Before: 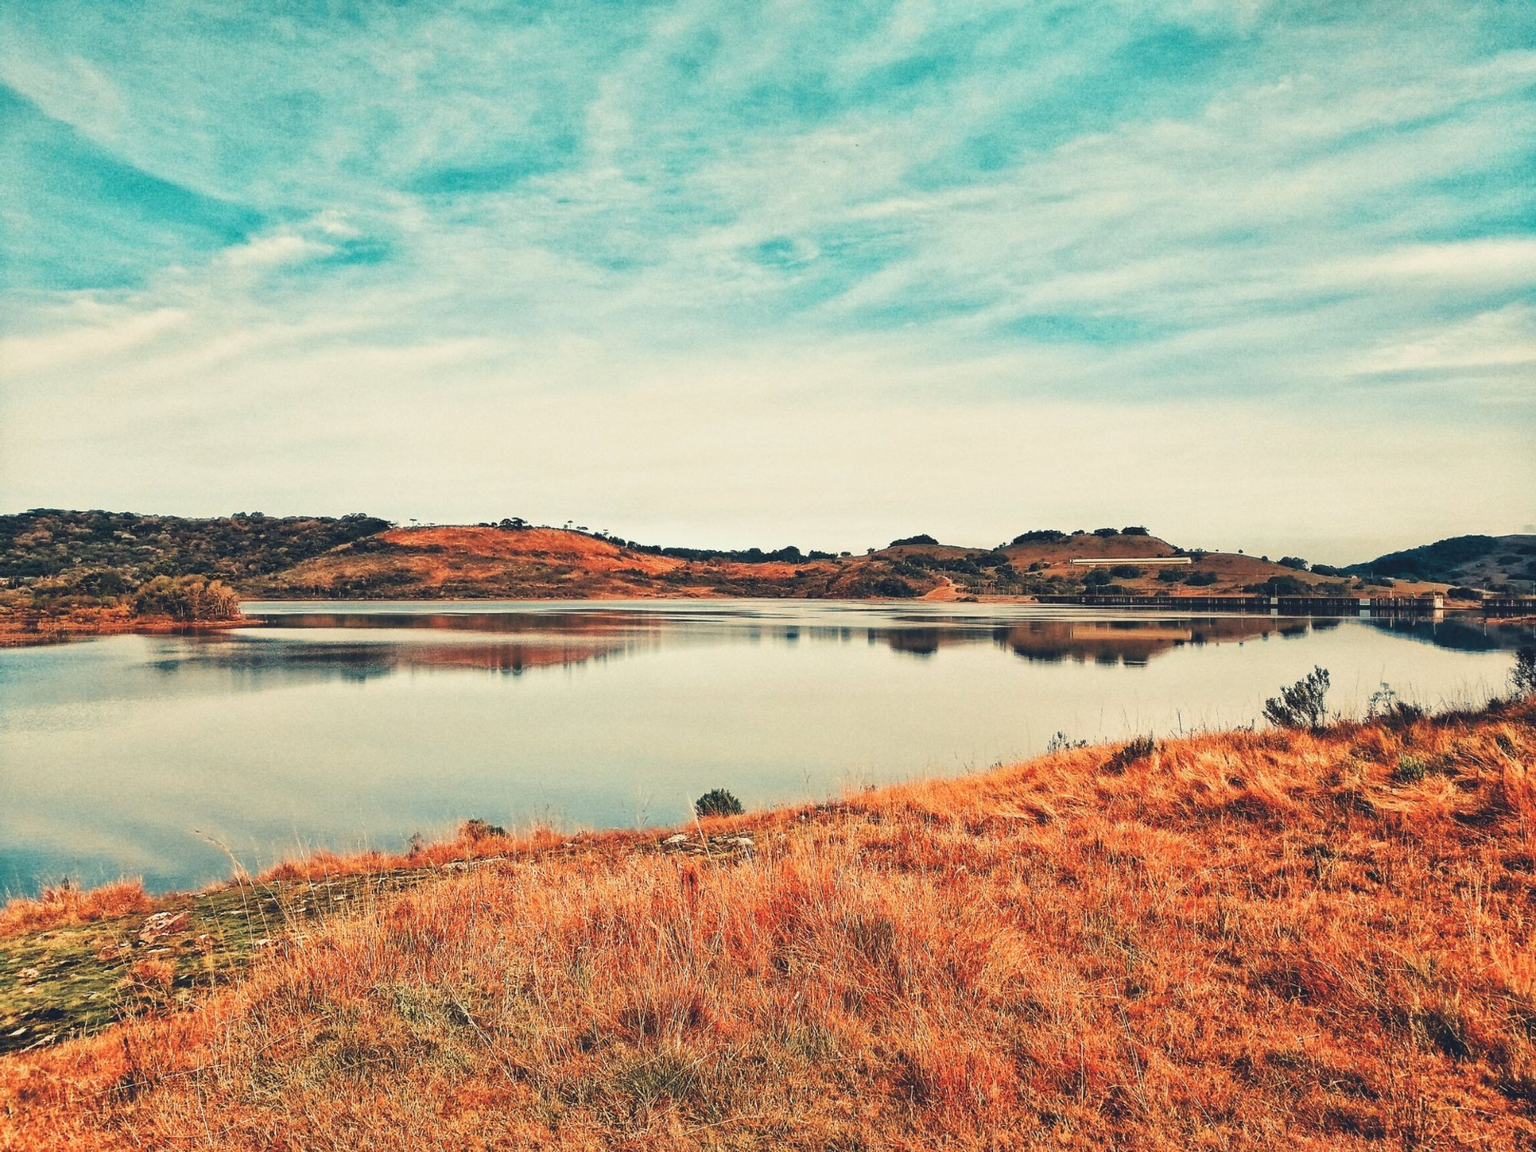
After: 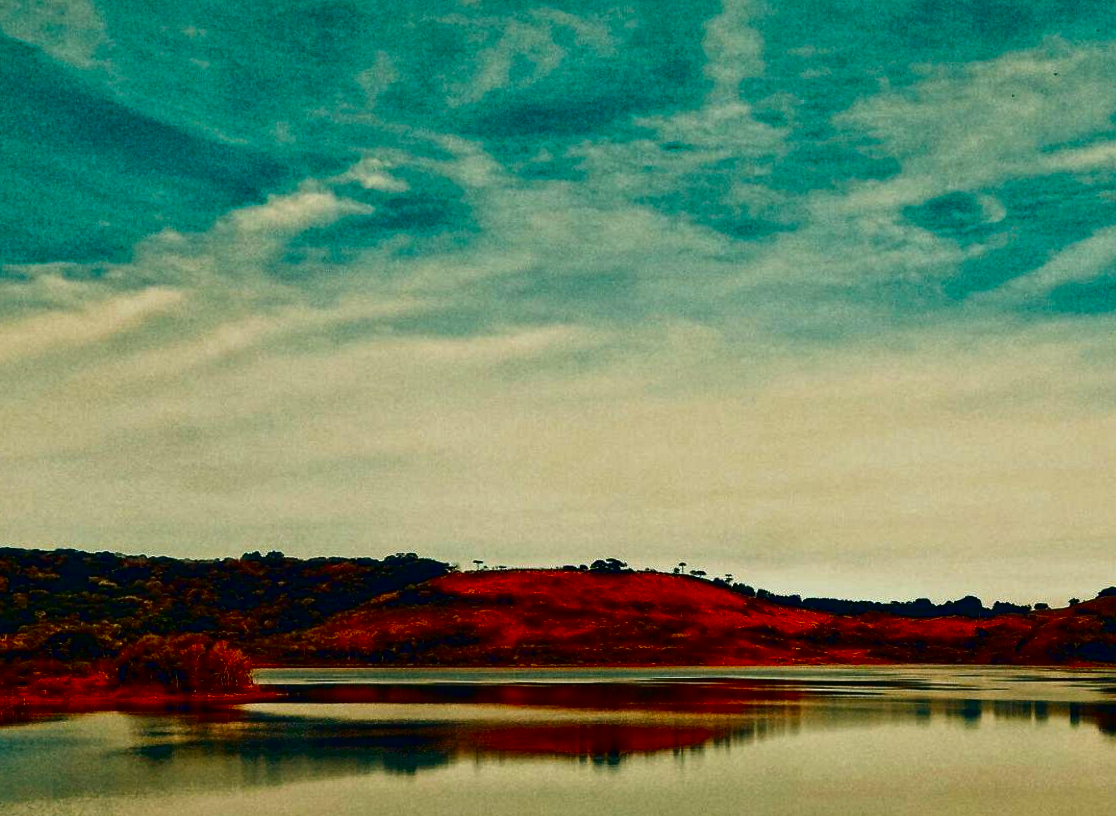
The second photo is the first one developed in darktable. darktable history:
contrast brightness saturation: brightness -0.995, saturation 0.98
crop and rotate: left 3.049%, top 7.681%, right 41.114%, bottom 37.883%
